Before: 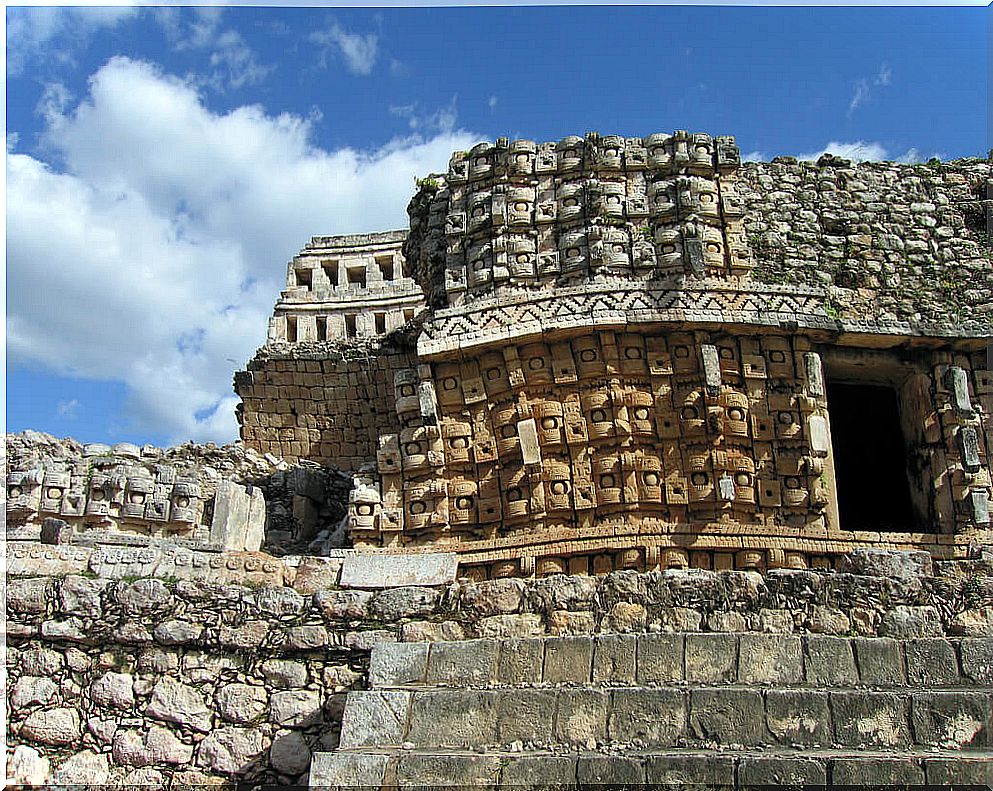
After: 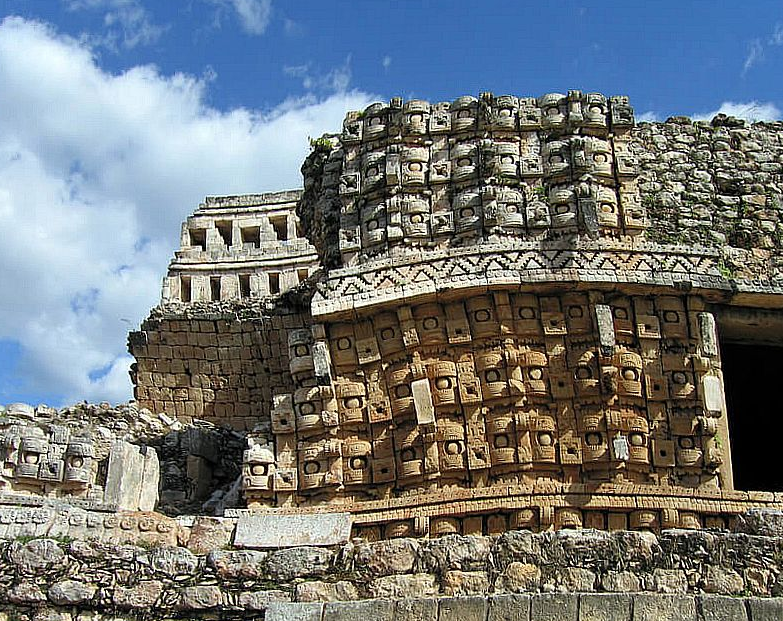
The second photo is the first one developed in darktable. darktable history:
crop and rotate: left 10.767%, top 5.073%, right 10.362%, bottom 16.305%
